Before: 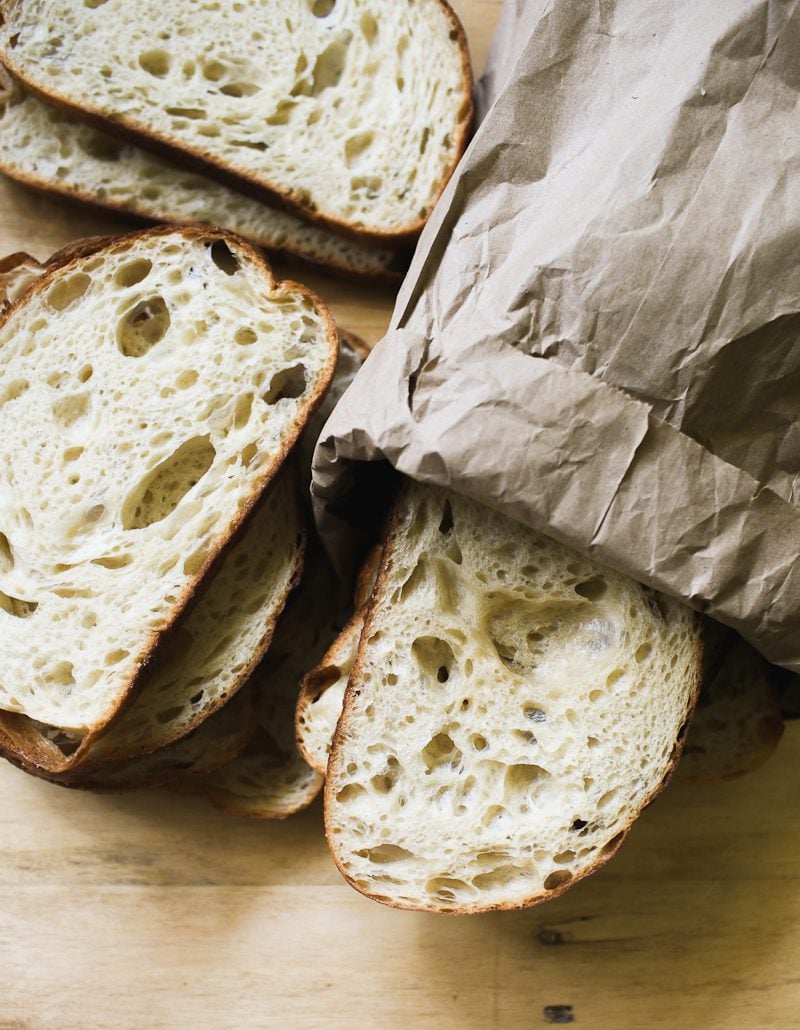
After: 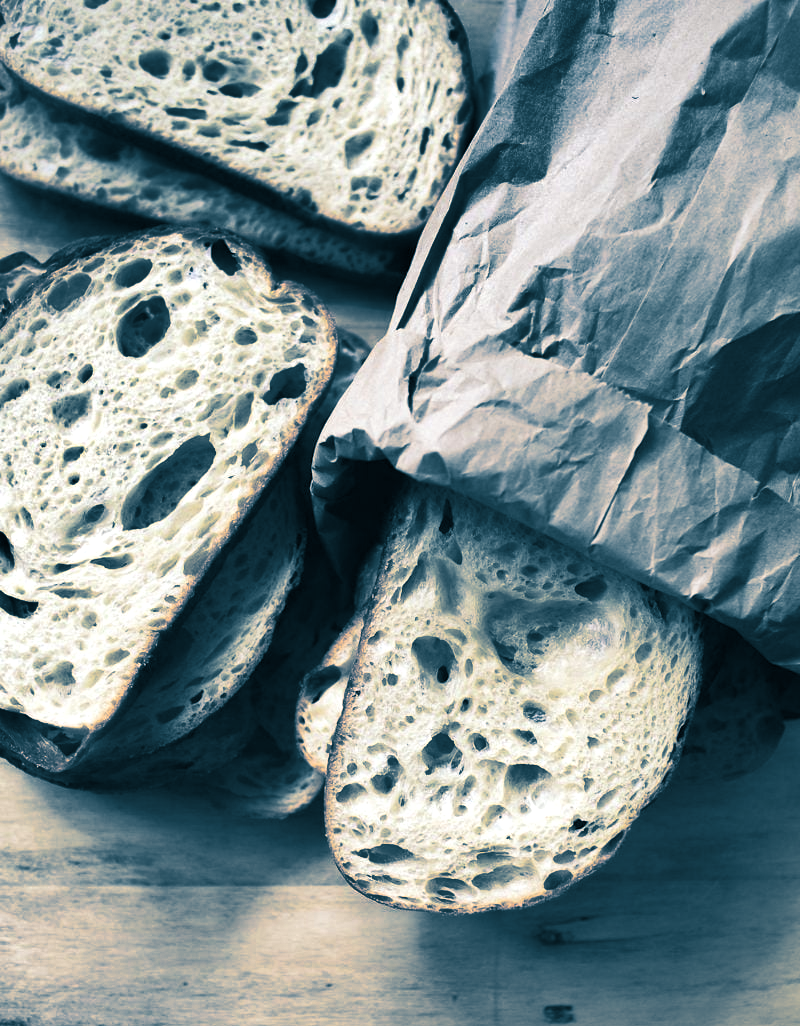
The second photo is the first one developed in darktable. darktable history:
exposure: exposure 0.258 EV, compensate highlight preservation false
split-toning: shadows › hue 212.4°, balance -70
crop: top 0.05%, bottom 0.098%
shadows and highlights: shadows 24.5, highlights -78.15, soften with gaussian
